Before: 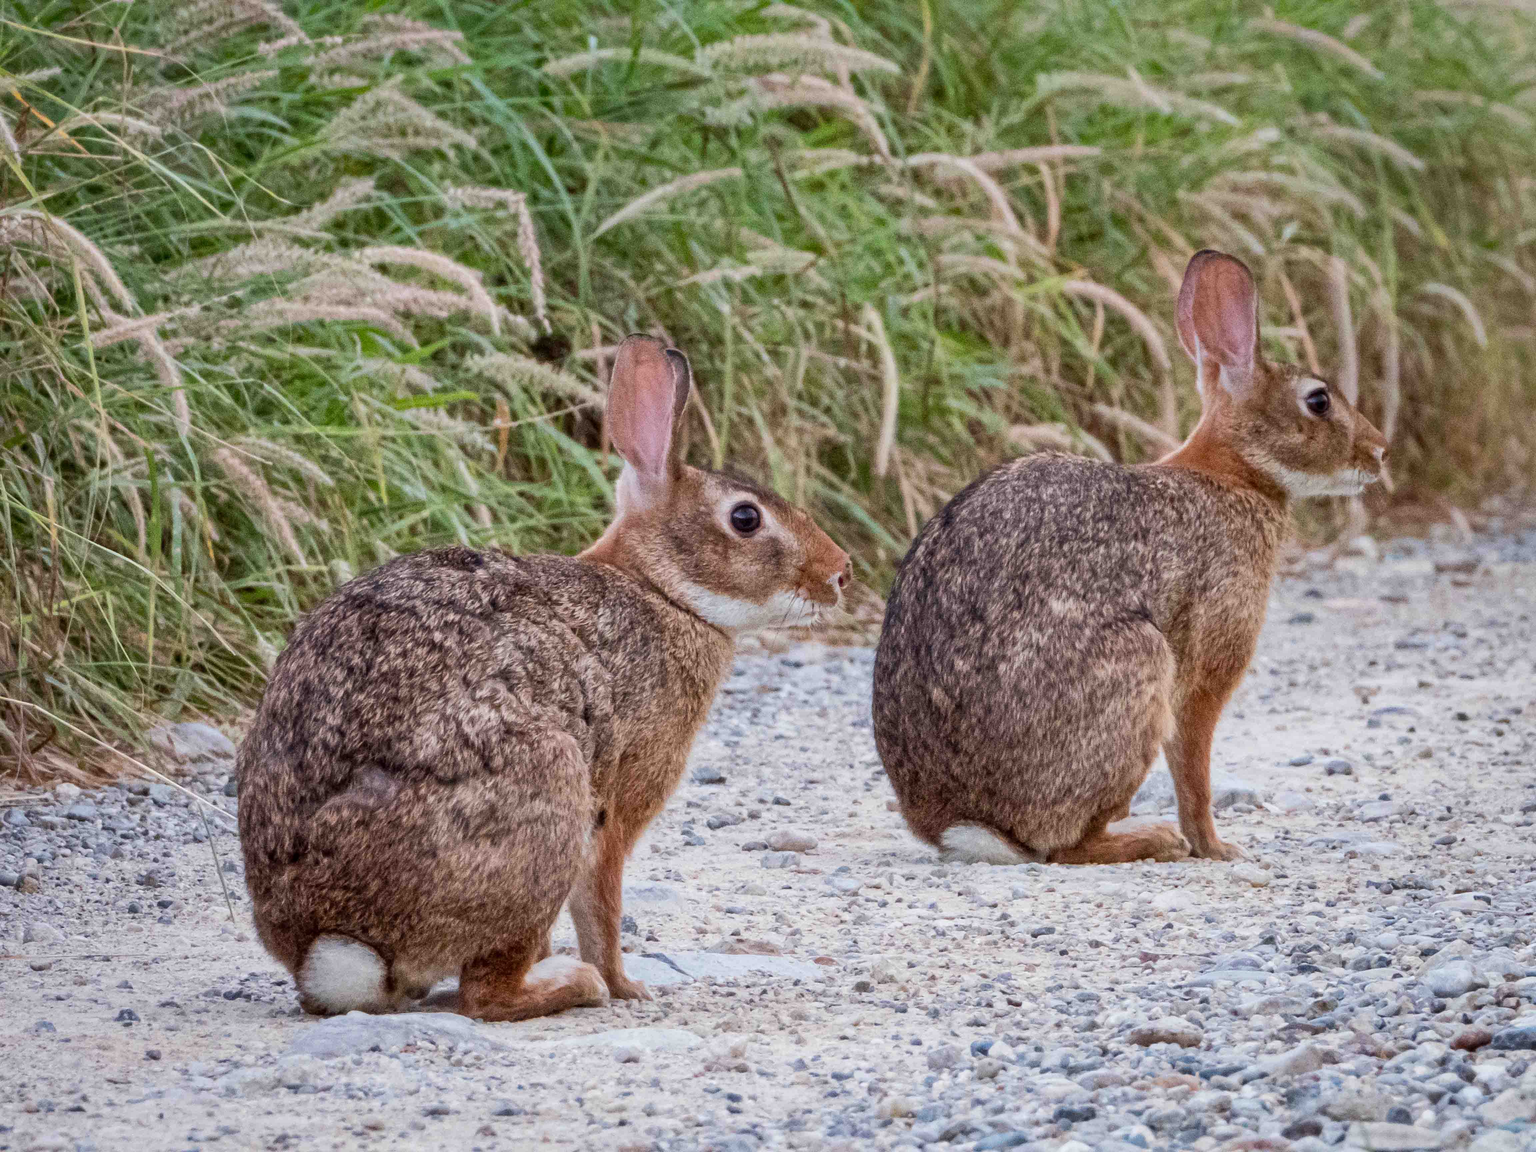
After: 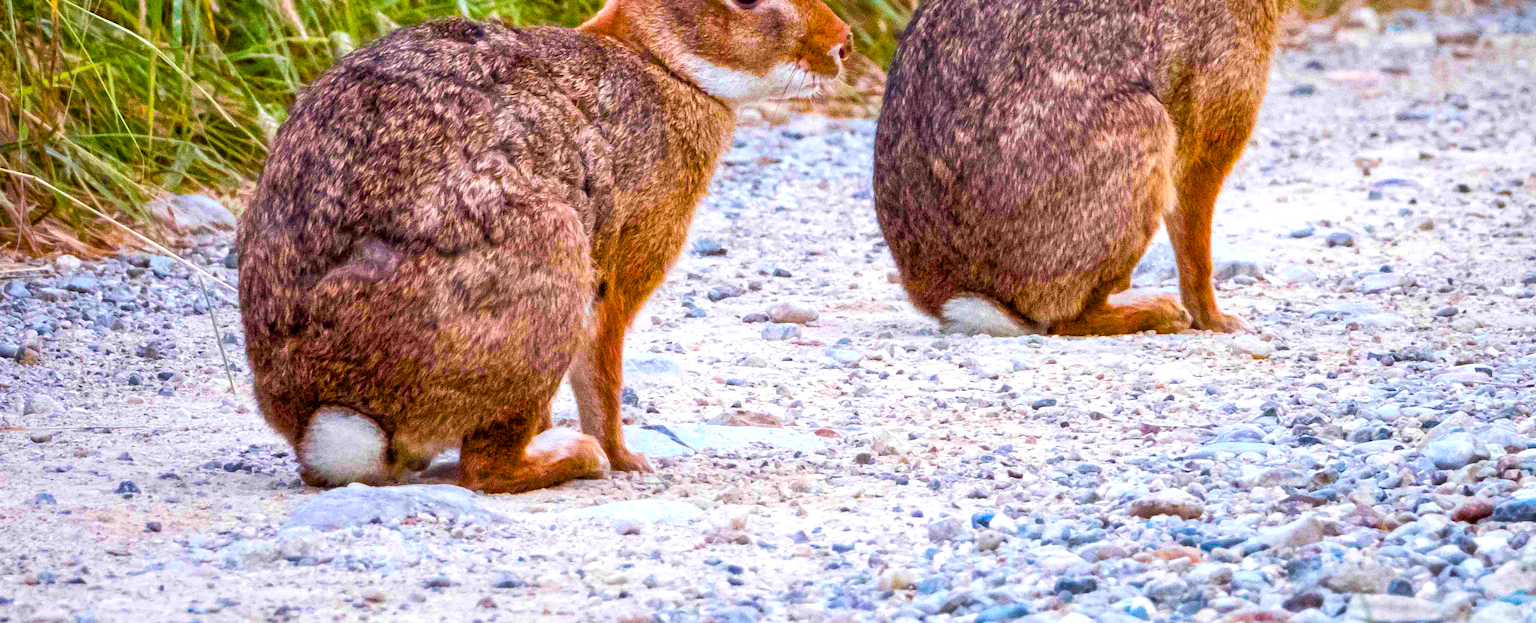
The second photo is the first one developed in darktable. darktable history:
color balance rgb: highlights gain › luminance 14.675%, perceptual saturation grading › global saturation 64.718%, perceptual saturation grading › highlights 59.84%, perceptual saturation grading › mid-tones 49.911%, perceptual saturation grading › shadows 49.5%, perceptual brilliance grading › global brilliance 9.989%
crop and rotate: top 45.909%, right 0.064%
